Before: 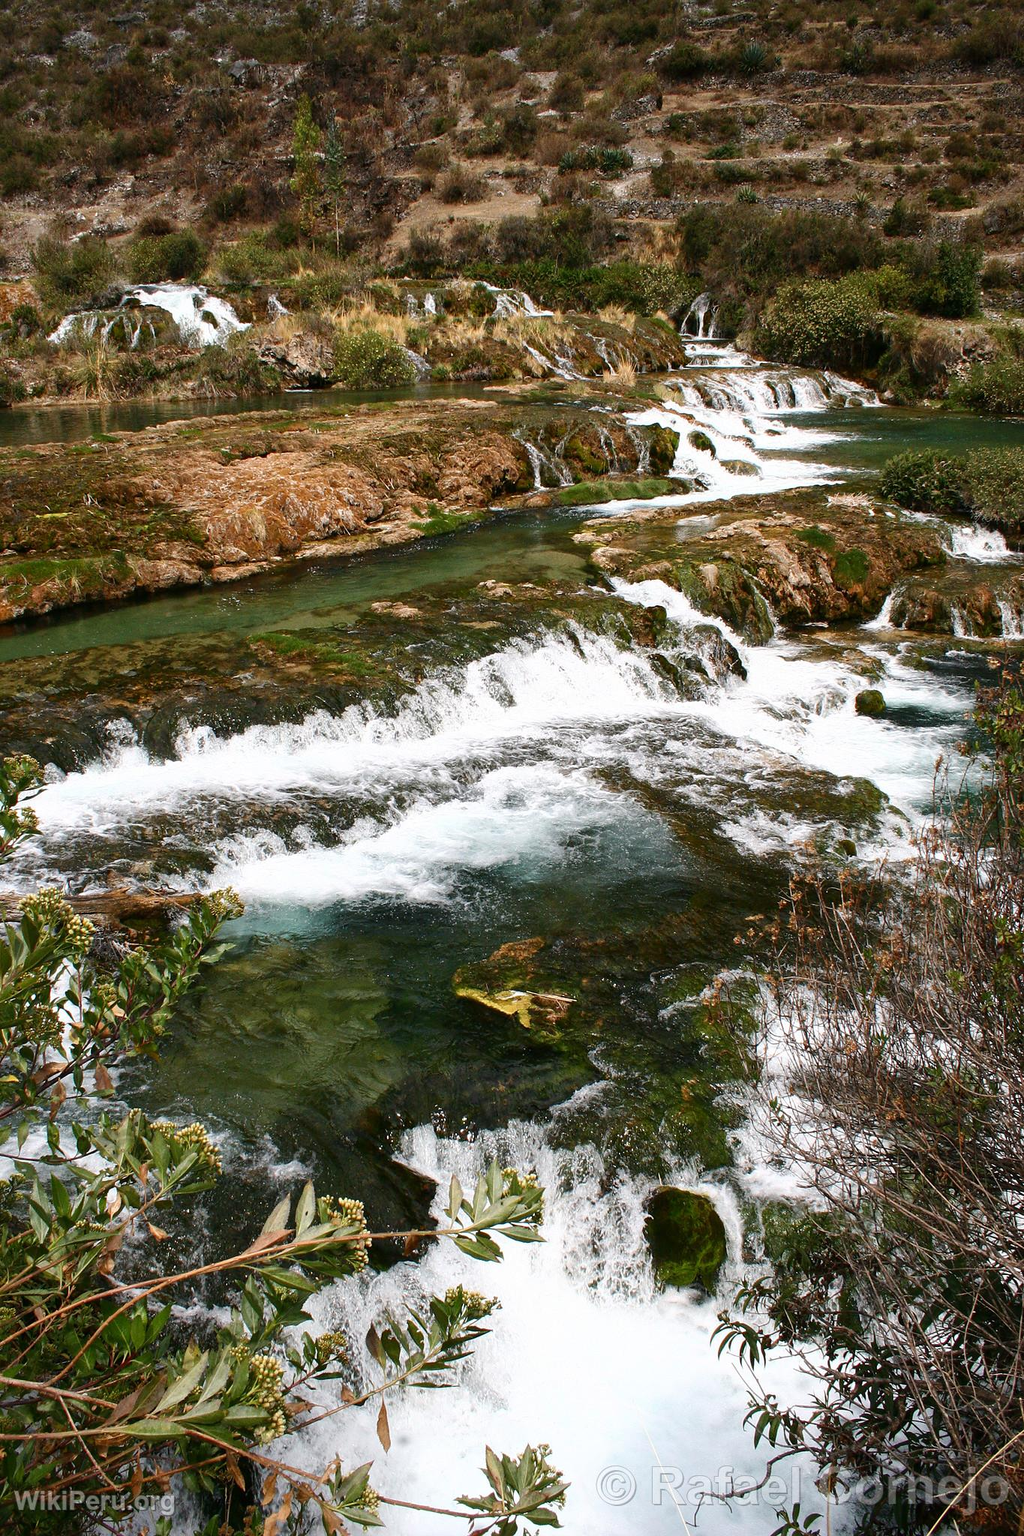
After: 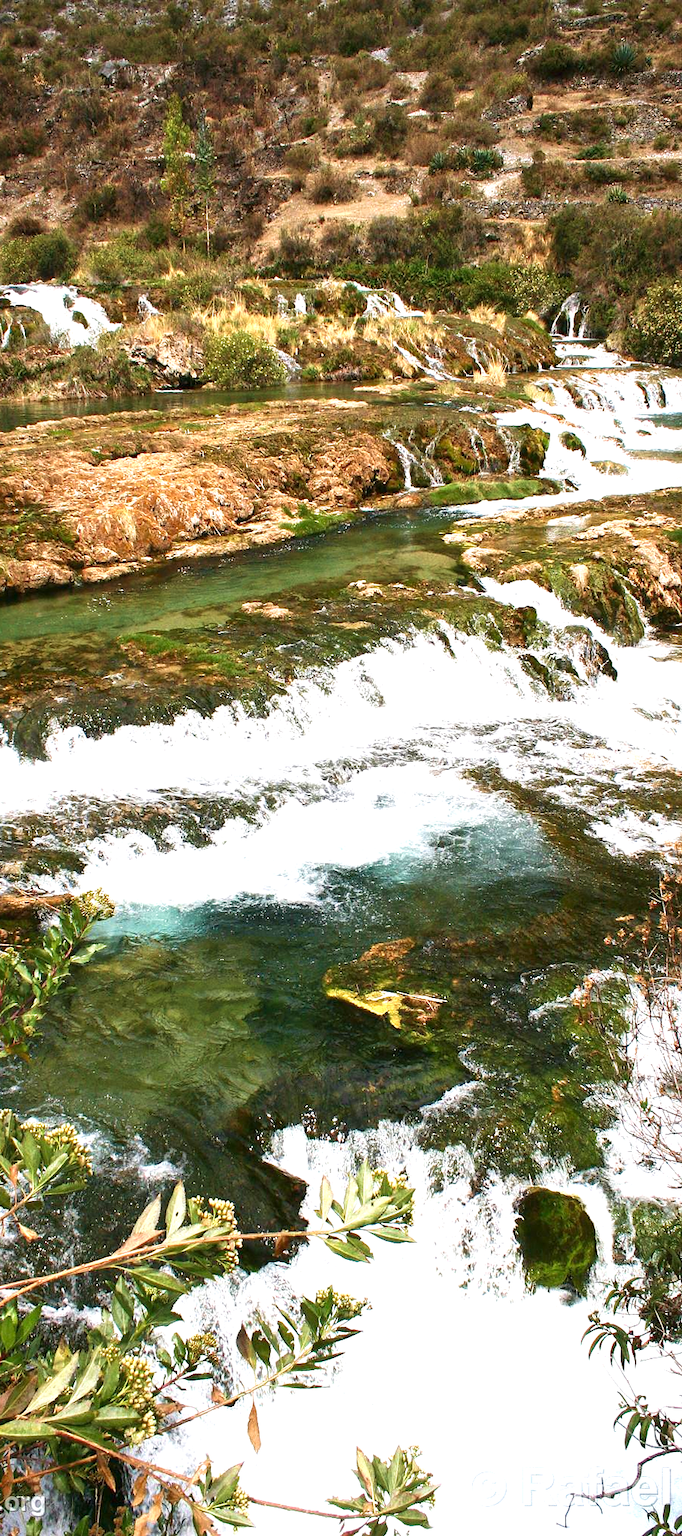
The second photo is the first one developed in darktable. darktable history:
velvia: on, module defaults
crop and rotate: left 12.737%, right 20.558%
exposure: exposure 1.091 EV, compensate highlight preservation false
